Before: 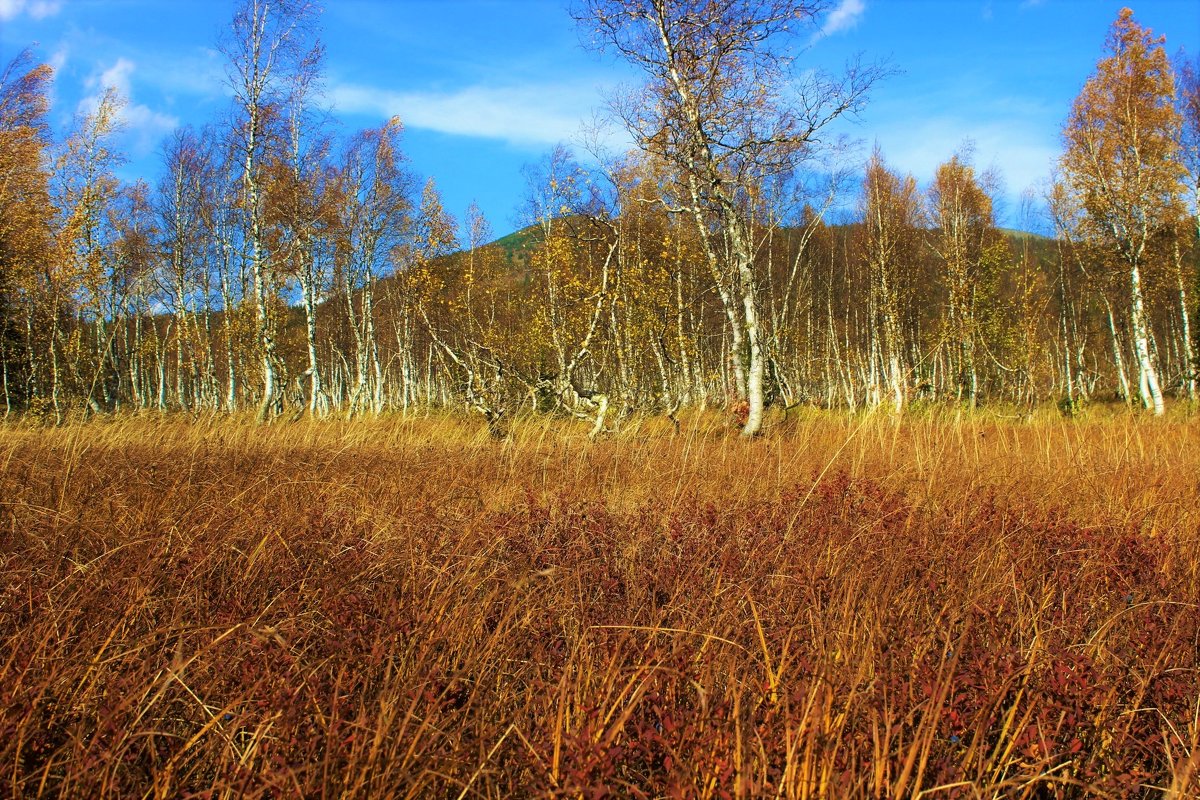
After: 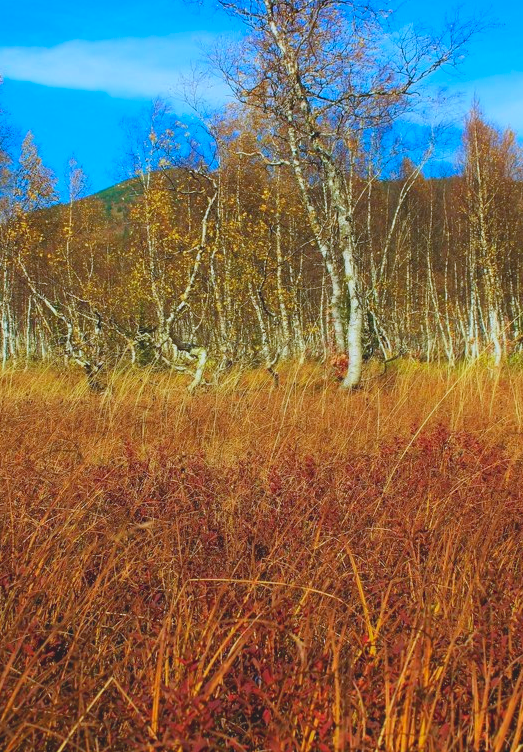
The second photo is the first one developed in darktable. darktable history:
crop: left 33.499%, top 5.96%, right 22.873%
color correction: highlights a* -2.27, highlights b* -18.46
contrast brightness saturation: contrast -0.203, saturation 0.187
